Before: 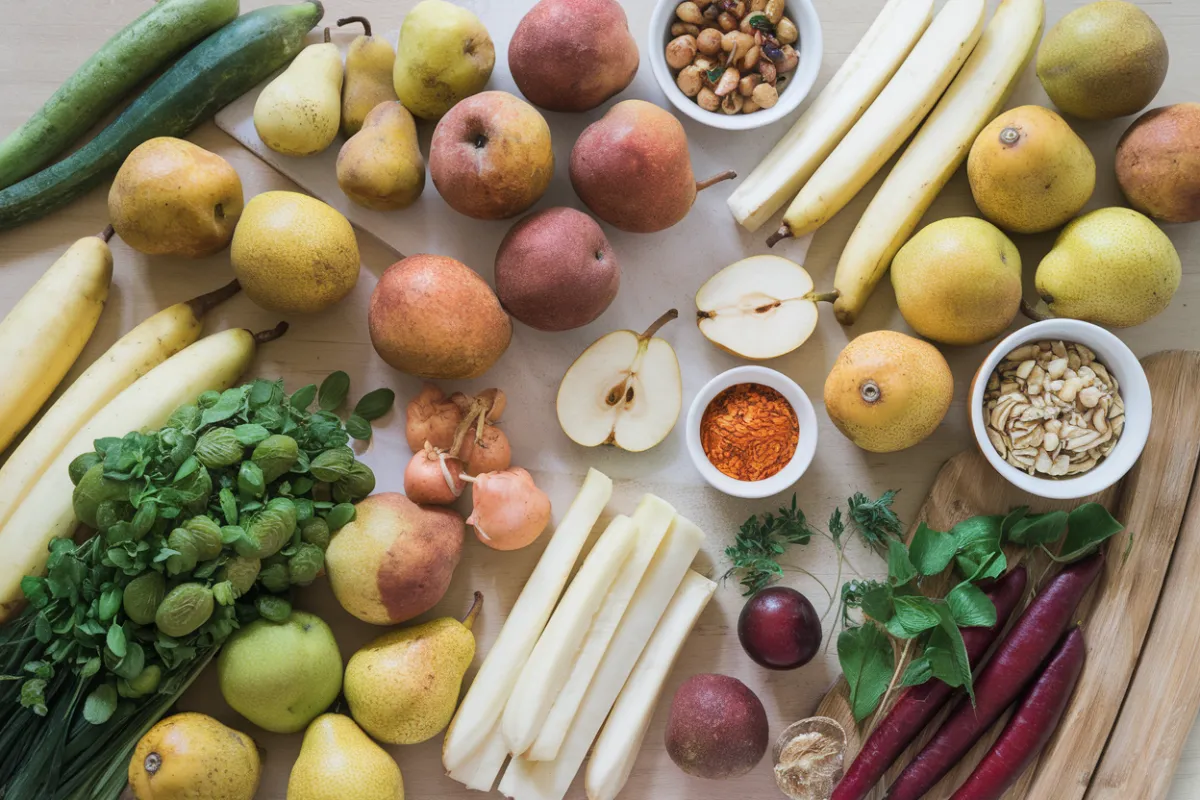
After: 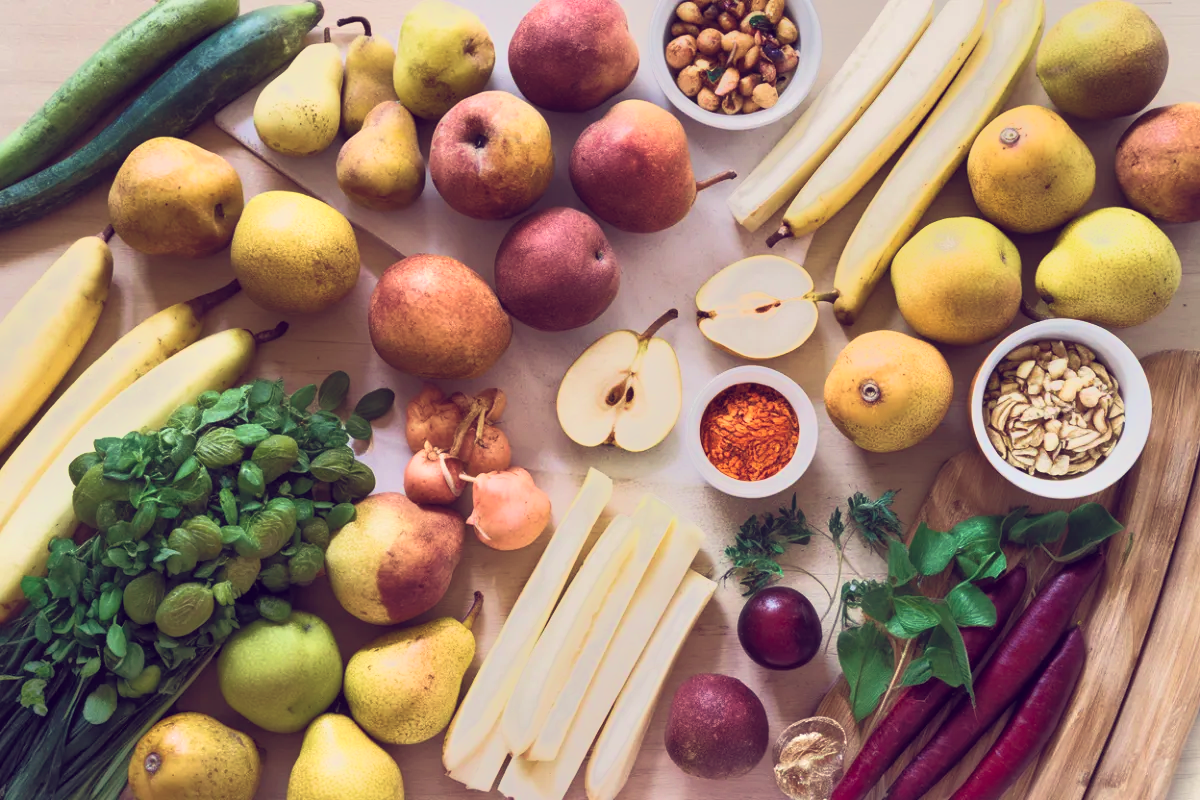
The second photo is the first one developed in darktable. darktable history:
tone equalizer: -7 EV -0.63 EV, -6 EV 1 EV, -5 EV -0.45 EV, -4 EV 0.43 EV, -3 EV 0.41 EV, -2 EV 0.15 EV, -1 EV -0.15 EV, +0 EV -0.39 EV, smoothing diameter 25%, edges refinement/feathering 10, preserve details guided filter
velvia: on, module defaults
color balance: lift [1.001, 0.997, 0.99, 1.01], gamma [1.007, 1, 0.975, 1.025], gain [1, 1.065, 1.052, 0.935], contrast 13.25%
